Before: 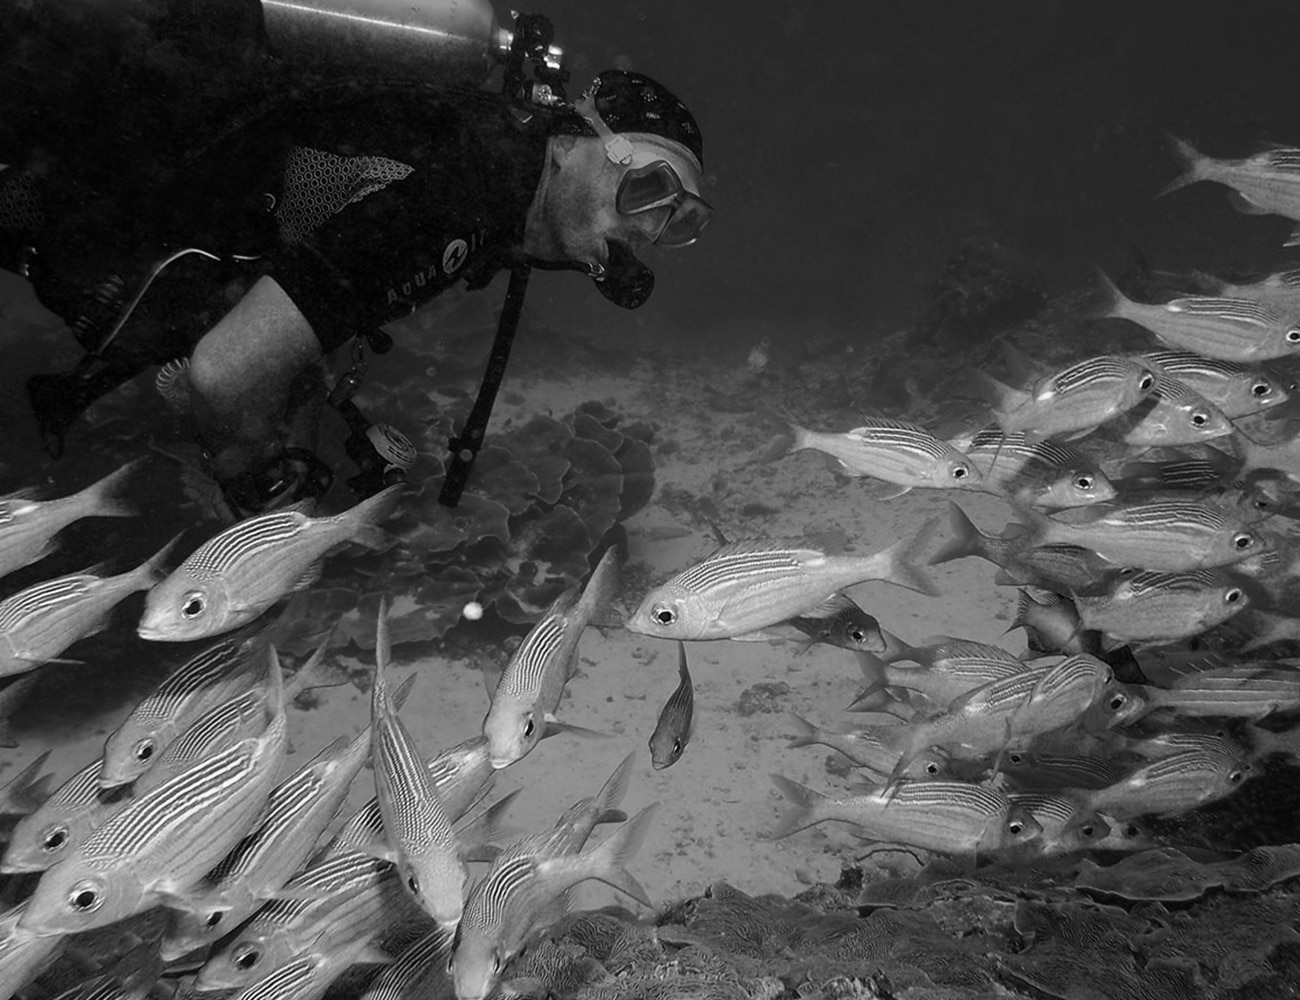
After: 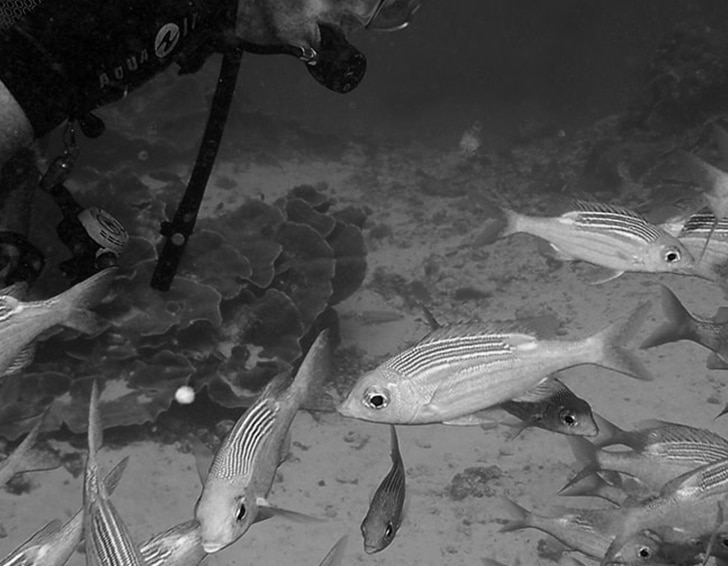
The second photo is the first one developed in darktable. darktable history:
crop and rotate: left 22.163%, top 21.602%, right 21.836%, bottom 21.726%
